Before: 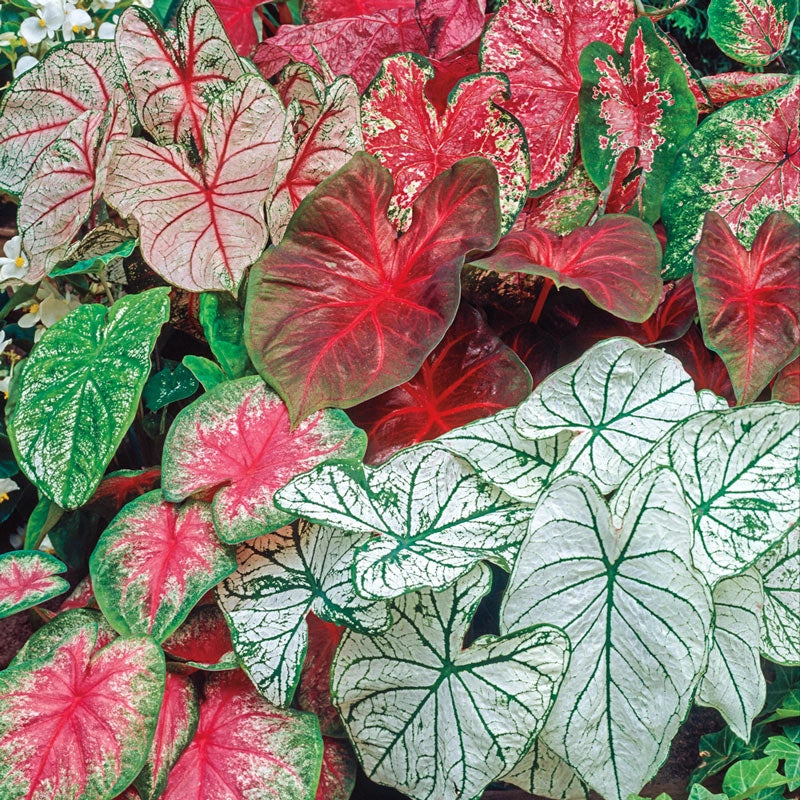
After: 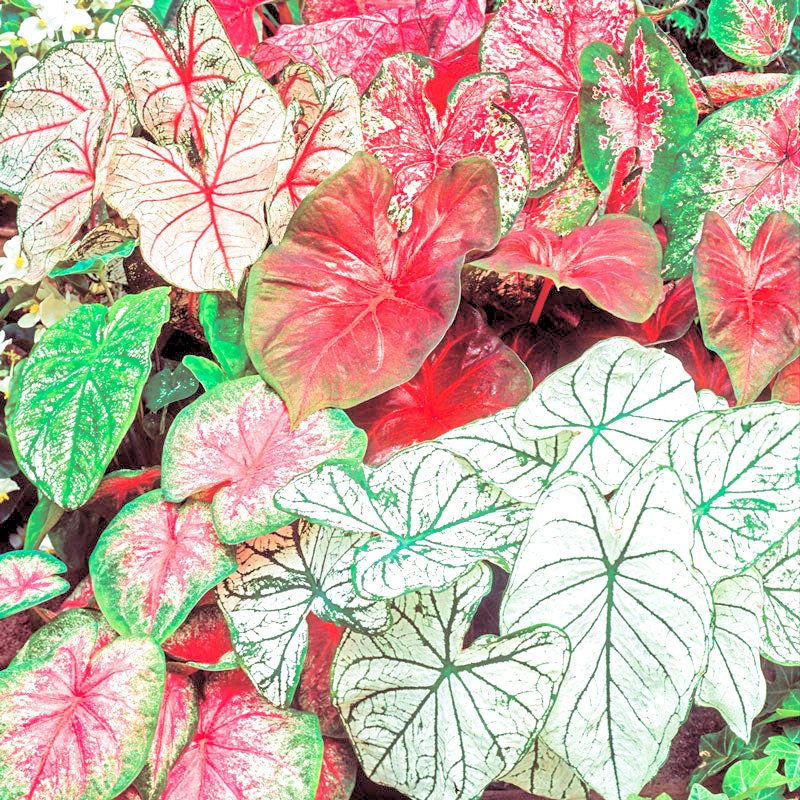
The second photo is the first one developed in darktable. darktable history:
exposure: black level correction 0, exposure 0.7 EV, compensate exposure bias true, compensate highlight preservation false
split-toning: on, module defaults
levels: levels [0.072, 0.414, 0.976]
